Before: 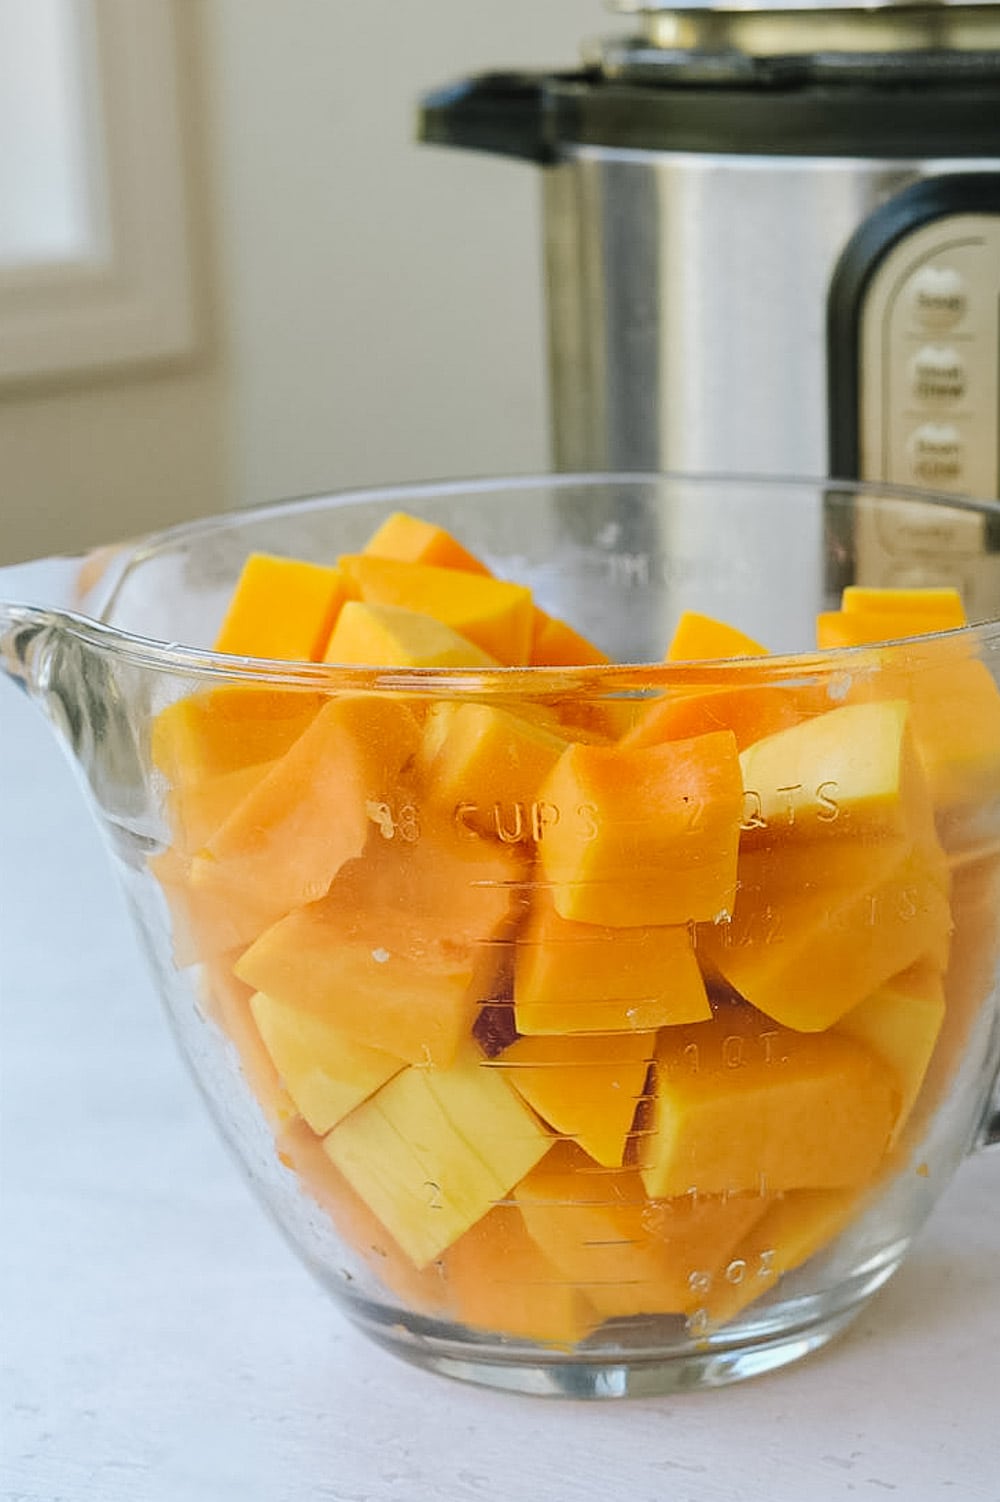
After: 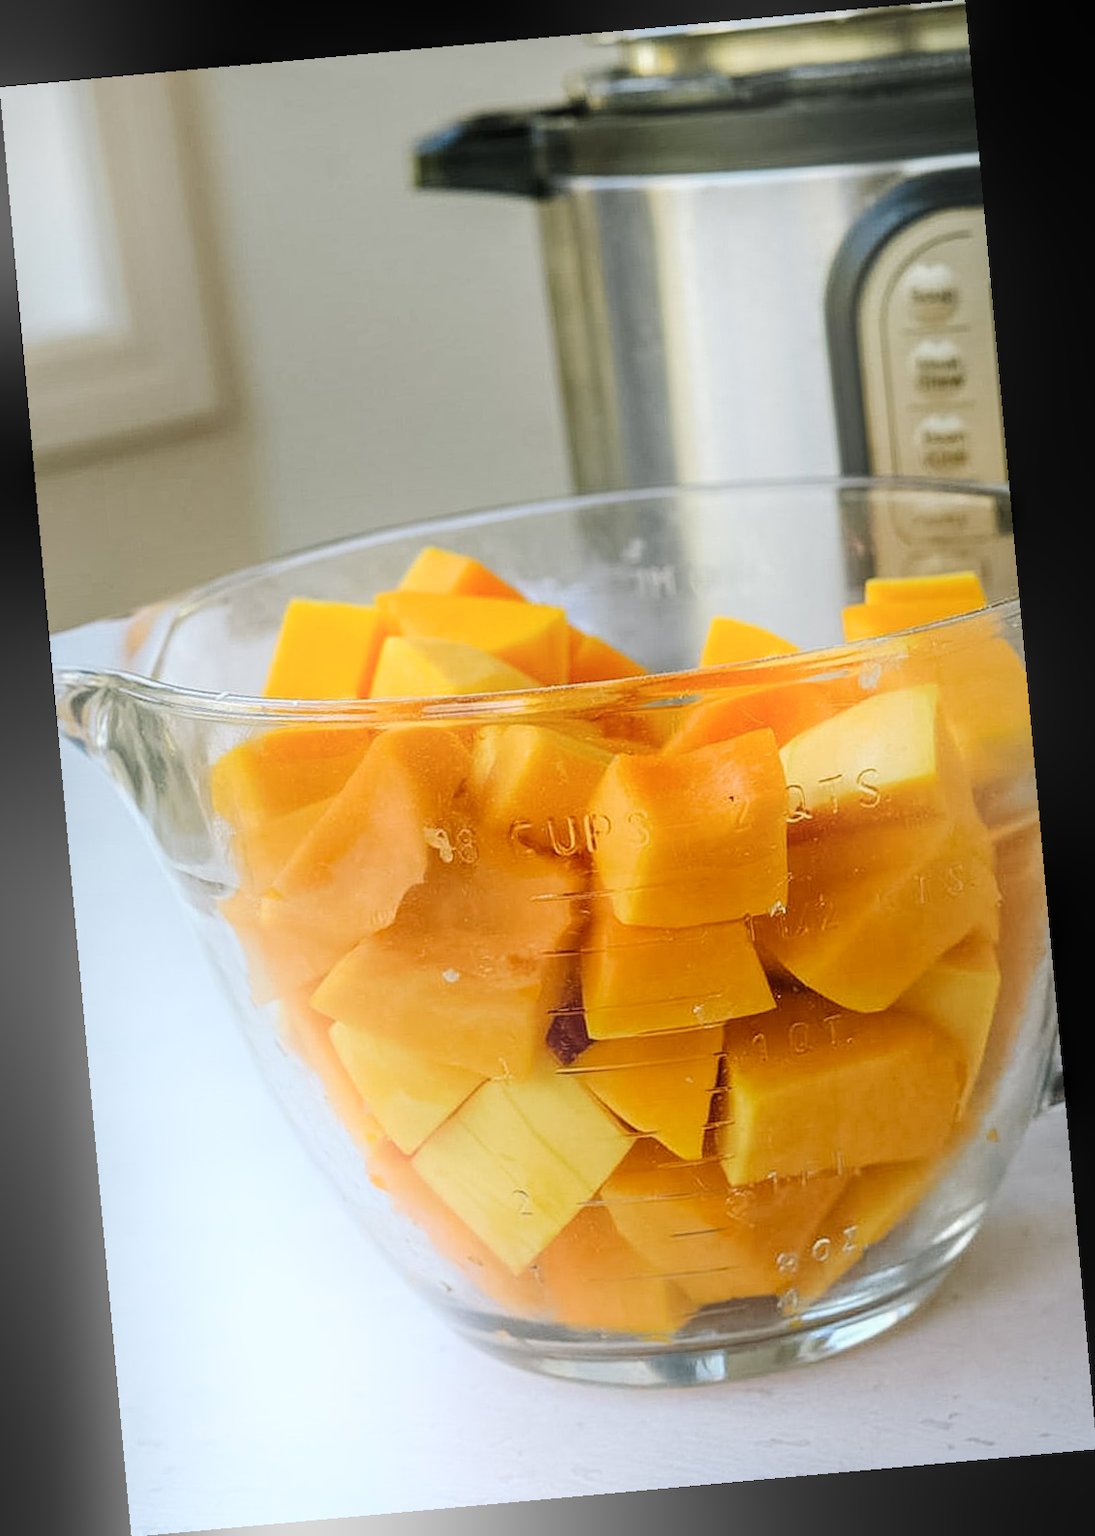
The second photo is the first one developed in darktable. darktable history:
local contrast: detail 130%
bloom: on, module defaults
rotate and perspective: rotation -5.2°, automatic cropping off
